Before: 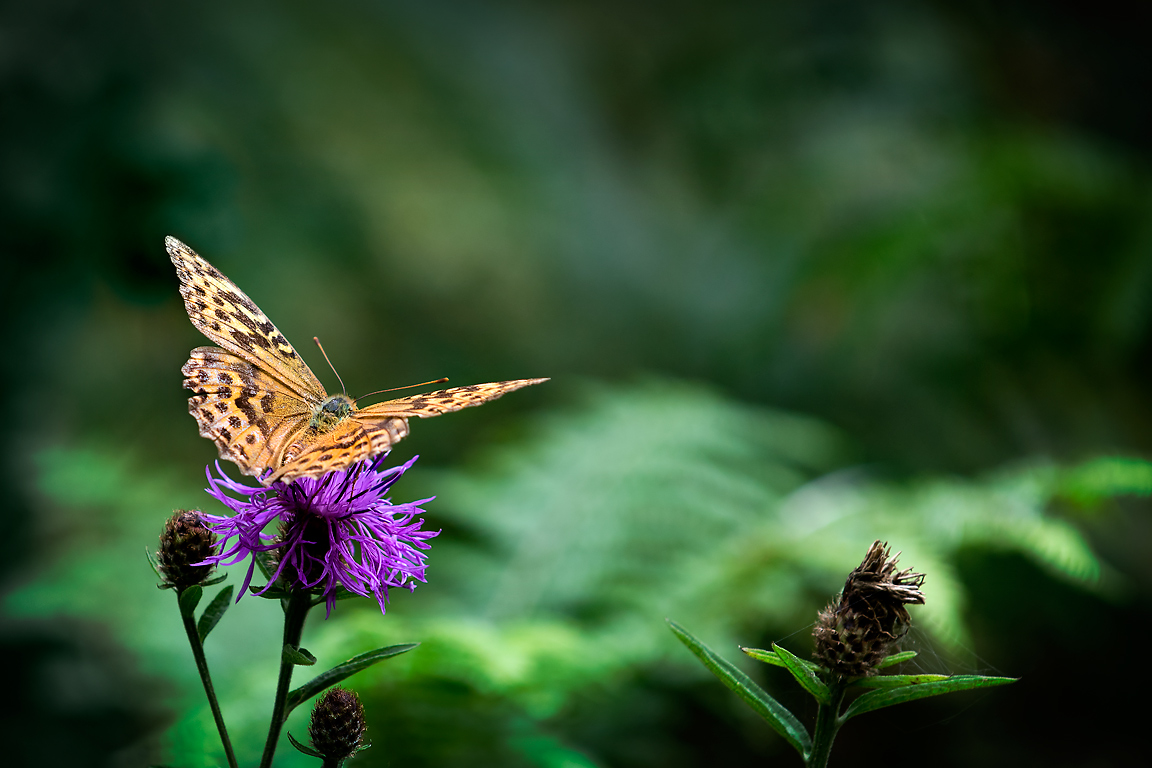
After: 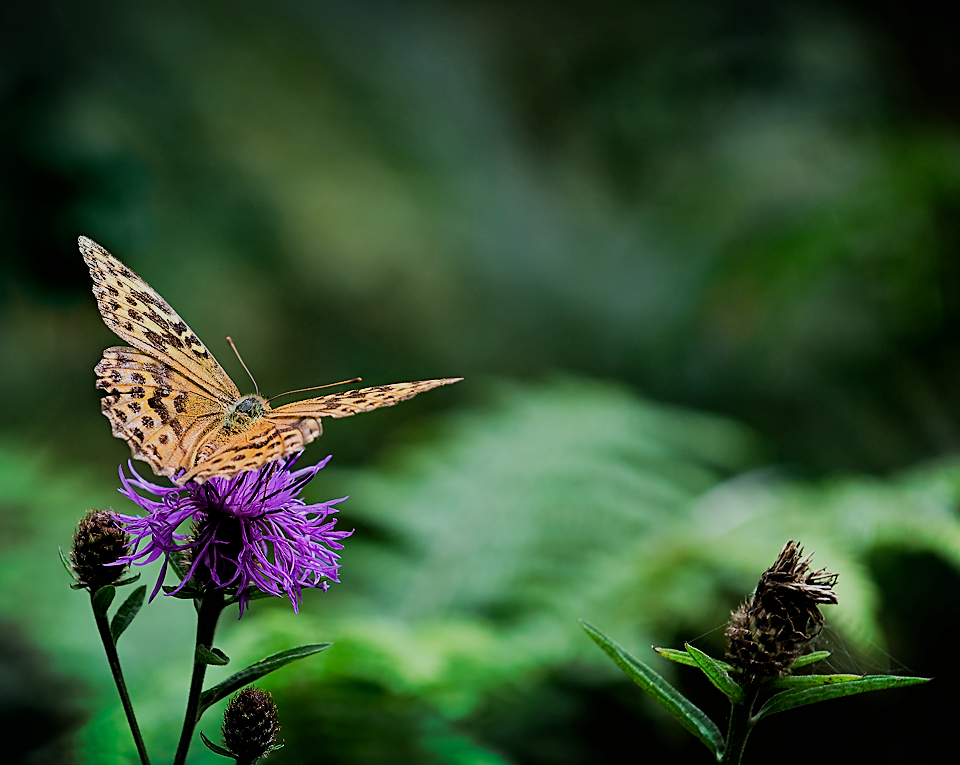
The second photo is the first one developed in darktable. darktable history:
sharpen: on, module defaults
white balance: emerald 1
crop: left 7.598%, right 7.873%
filmic rgb: black relative exposure -7.65 EV, white relative exposure 4.56 EV, hardness 3.61
